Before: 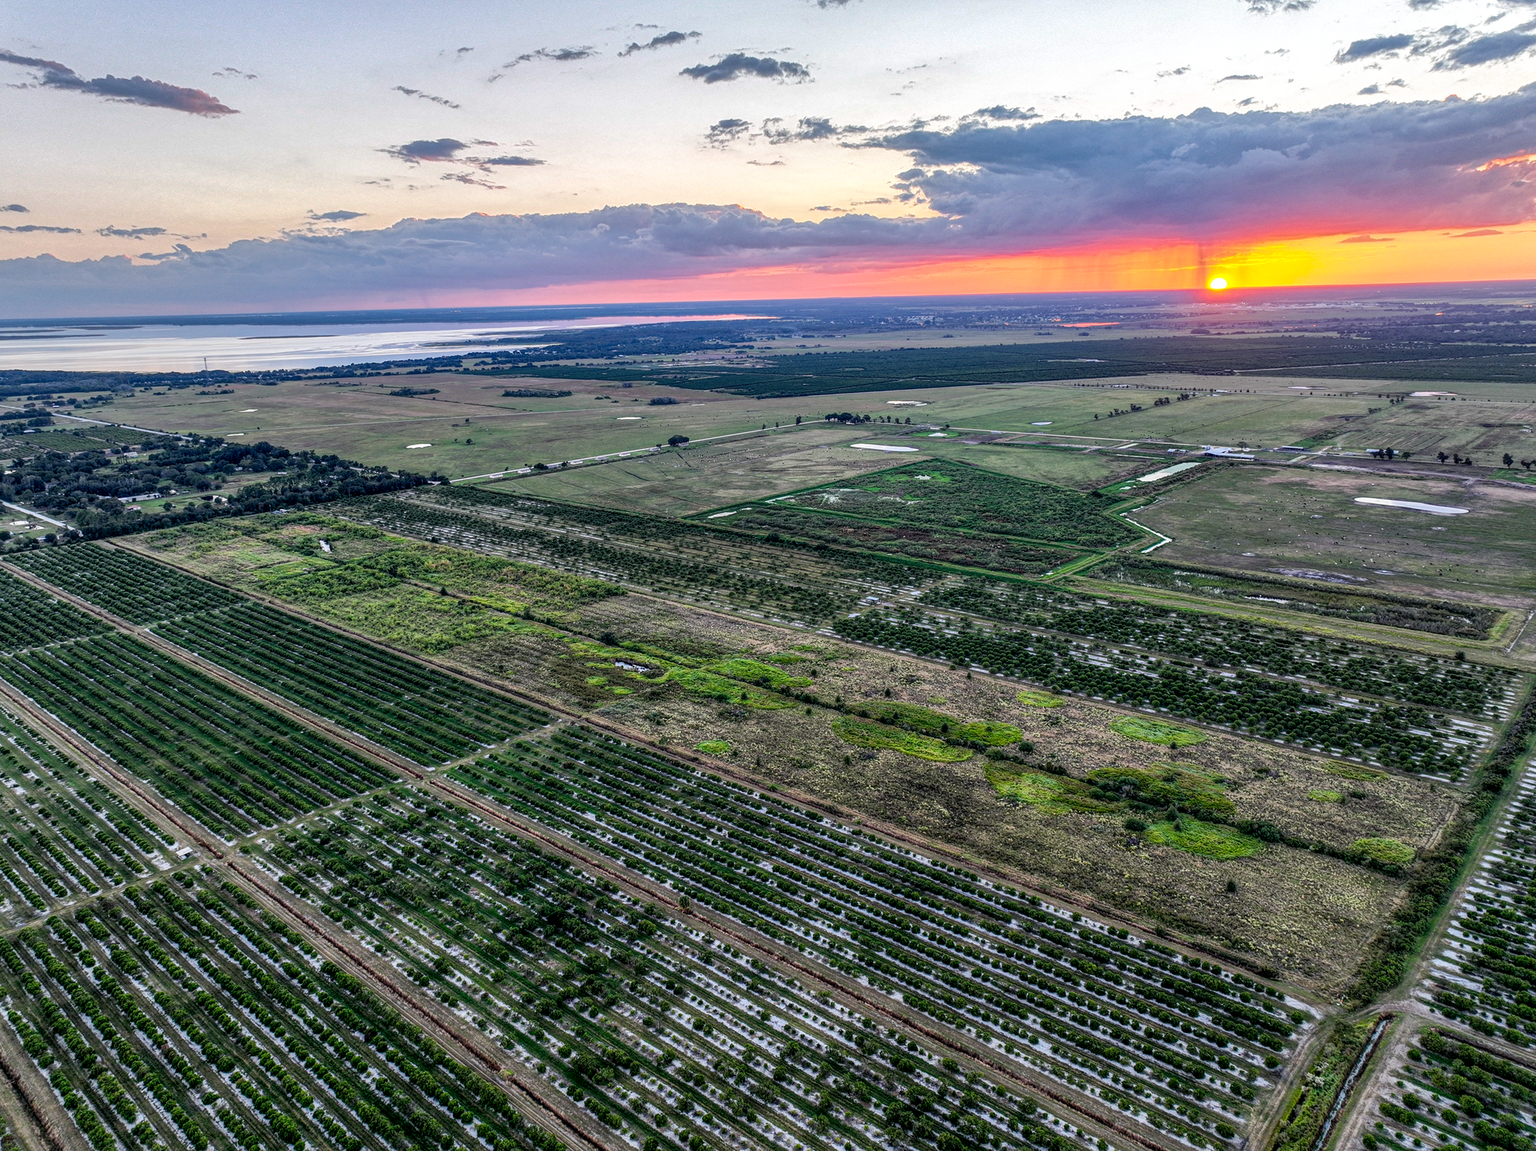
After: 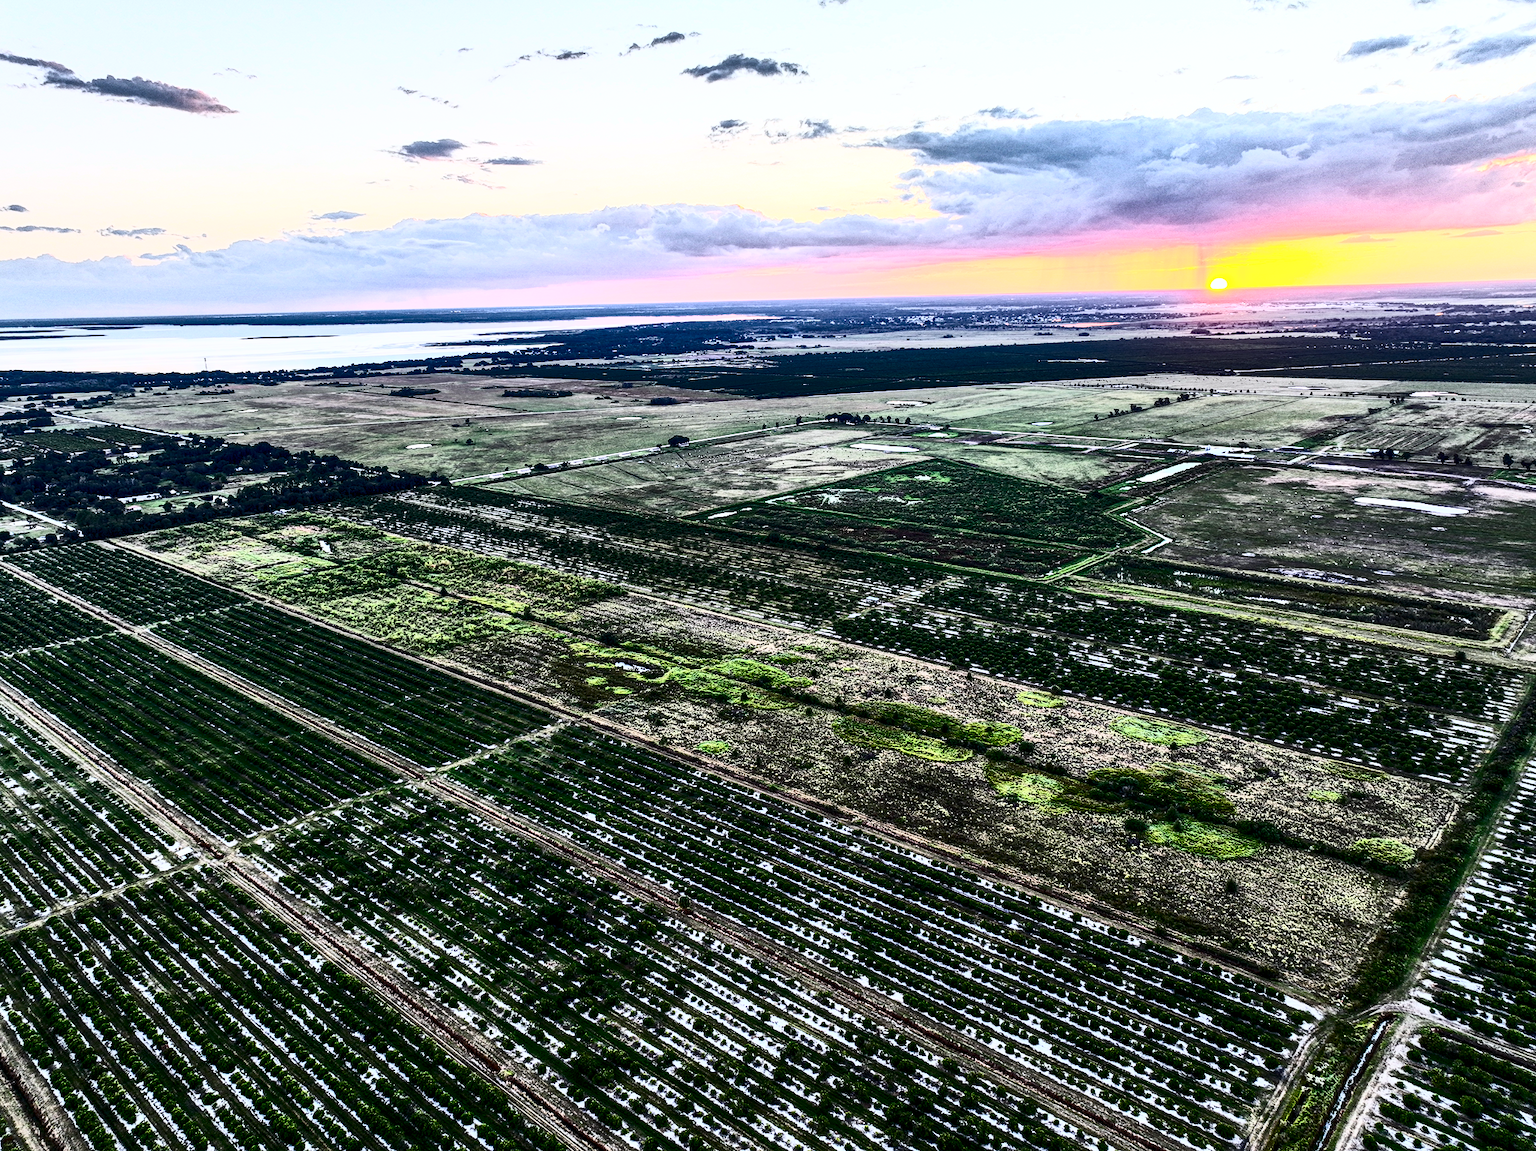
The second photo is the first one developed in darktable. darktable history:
white balance: red 0.982, blue 1.018
contrast brightness saturation: contrast 0.93, brightness 0.2
